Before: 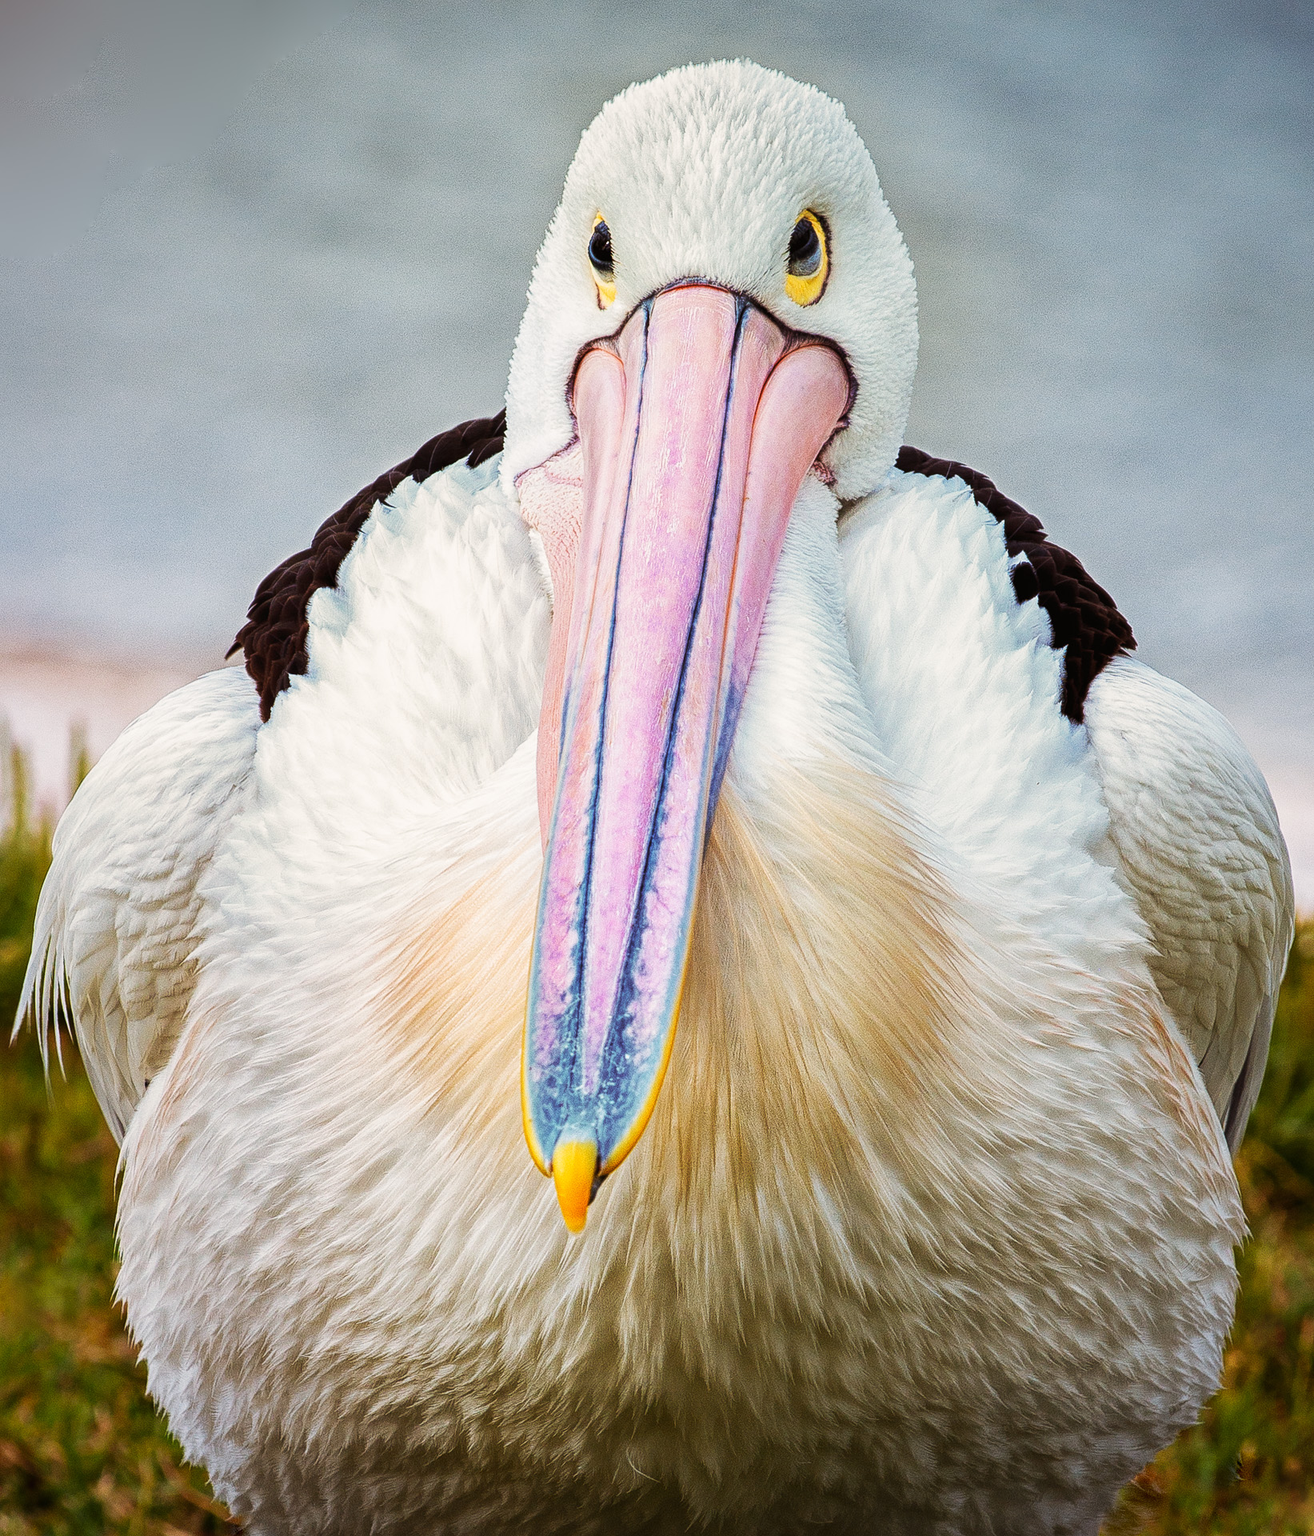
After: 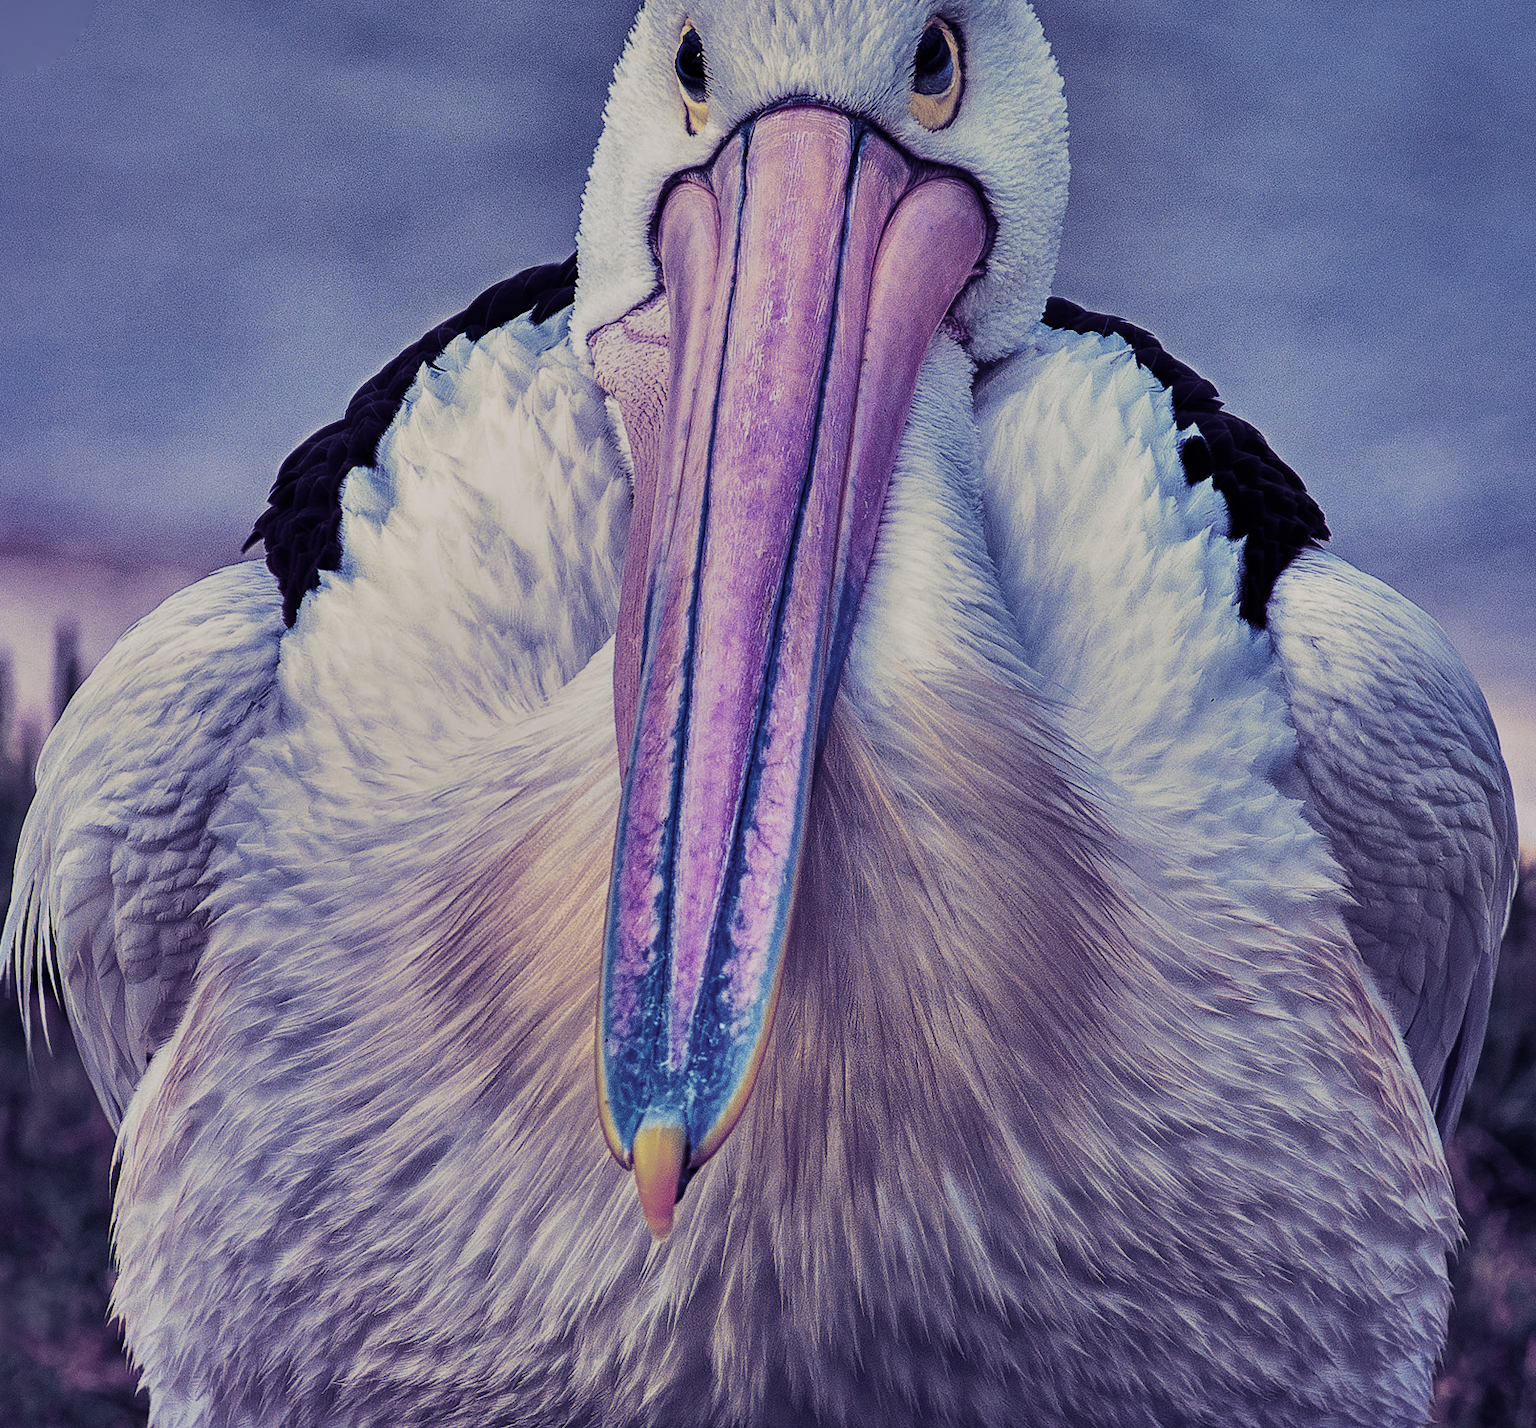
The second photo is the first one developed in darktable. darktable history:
split-toning: shadows › hue 242.67°, shadows › saturation 0.733, highlights › hue 45.33°, highlights › saturation 0.667, balance -53.304, compress 21.15%
crop and rotate: left 1.814%, top 12.818%, right 0.25%, bottom 9.225%
velvia: on, module defaults
shadows and highlights: shadows 80.73, white point adjustment -9.07, highlights -61.46, soften with gaussian
